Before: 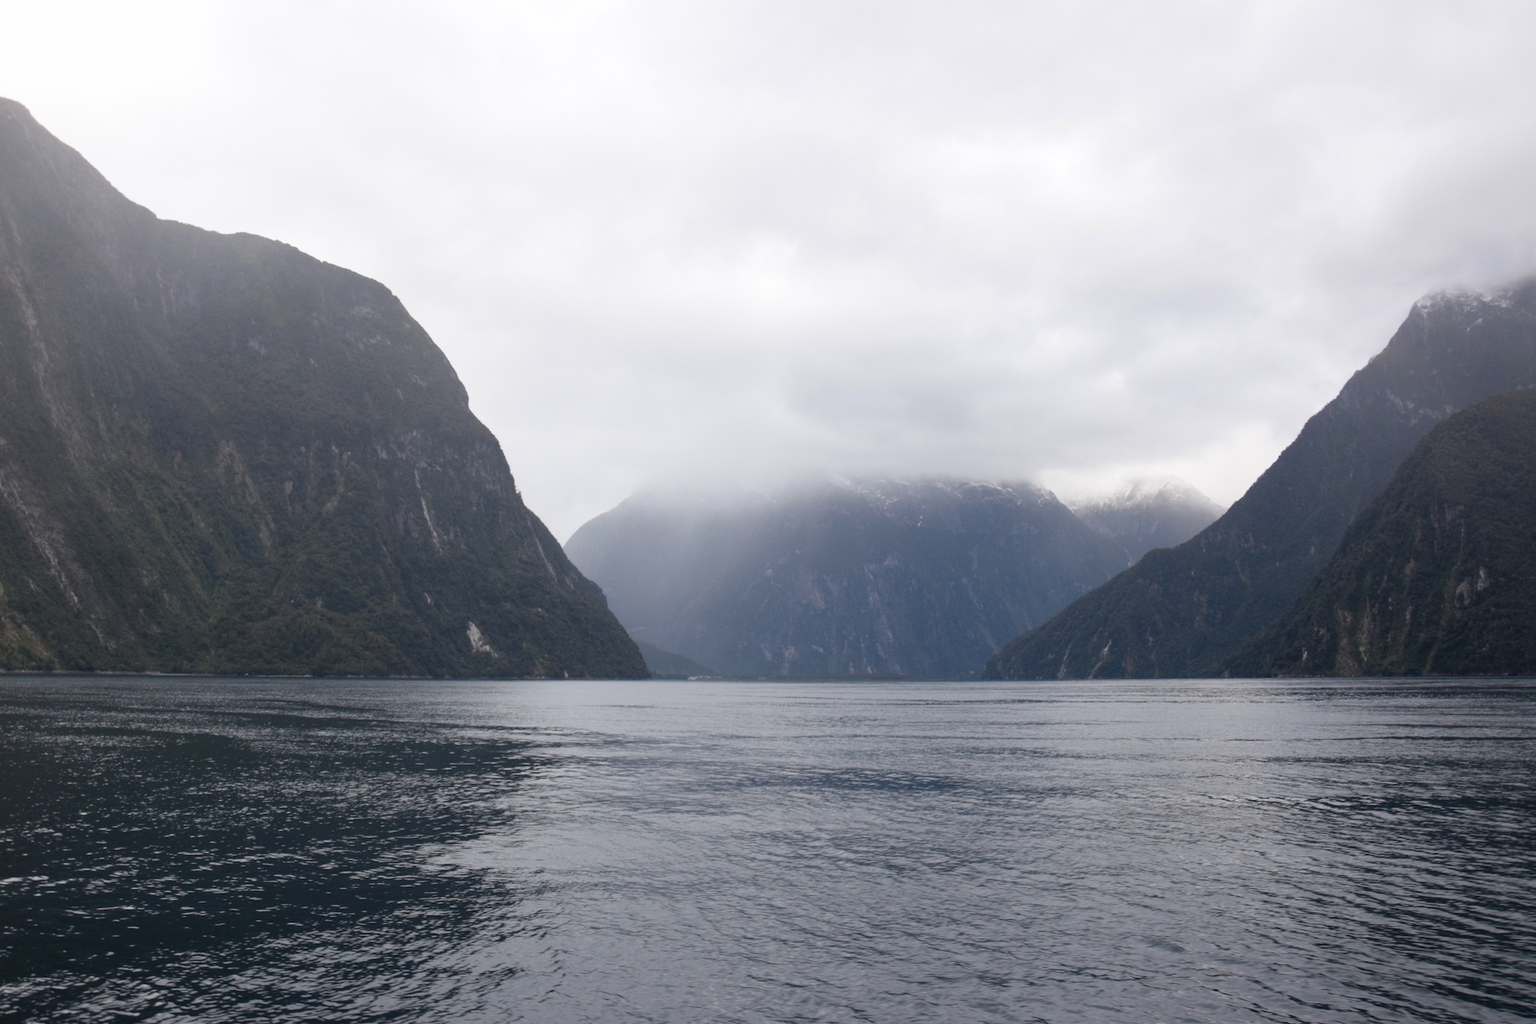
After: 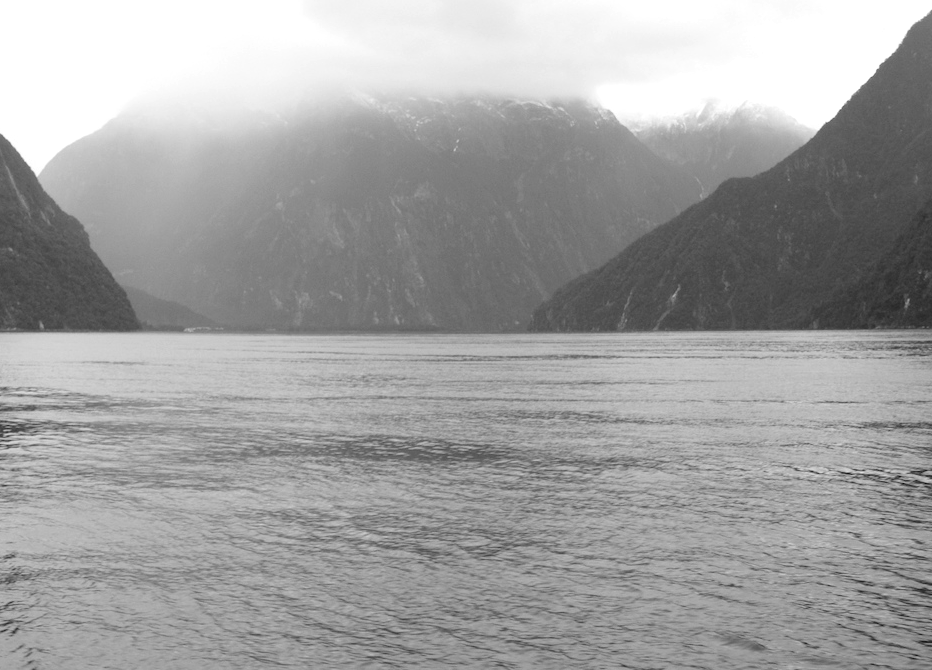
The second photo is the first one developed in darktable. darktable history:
color balance rgb: linear chroma grading › global chroma 25.549%, perceptual saturation grading › global saturation 39.712%, perceptual saturation grading › highlights -25.864%, perceptual saturation grading › mid-tones 34.718%, perceptual saturation grading › shadows 36.031%, perceptual brilliance grading › global brilliance 9.78%, perceptual brilliance grading › shadows 14.985%
crop: left 34.558%, top 38.811%, right 13.613%, bottom 5.339%
color calibration: output gray [0.246, 0.254, 0.501, 0], gray › normalize channels true, illuminant as shot in camera, x 0.366, y 0.378, temperature 4422.85 K, gamut compression 0.009
